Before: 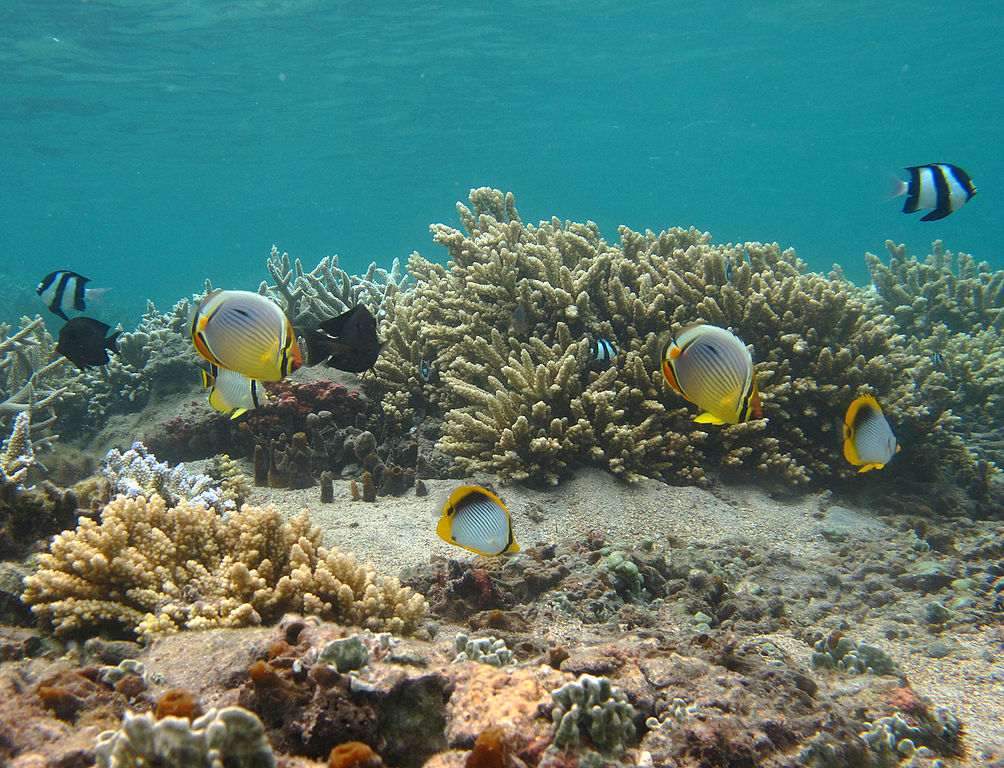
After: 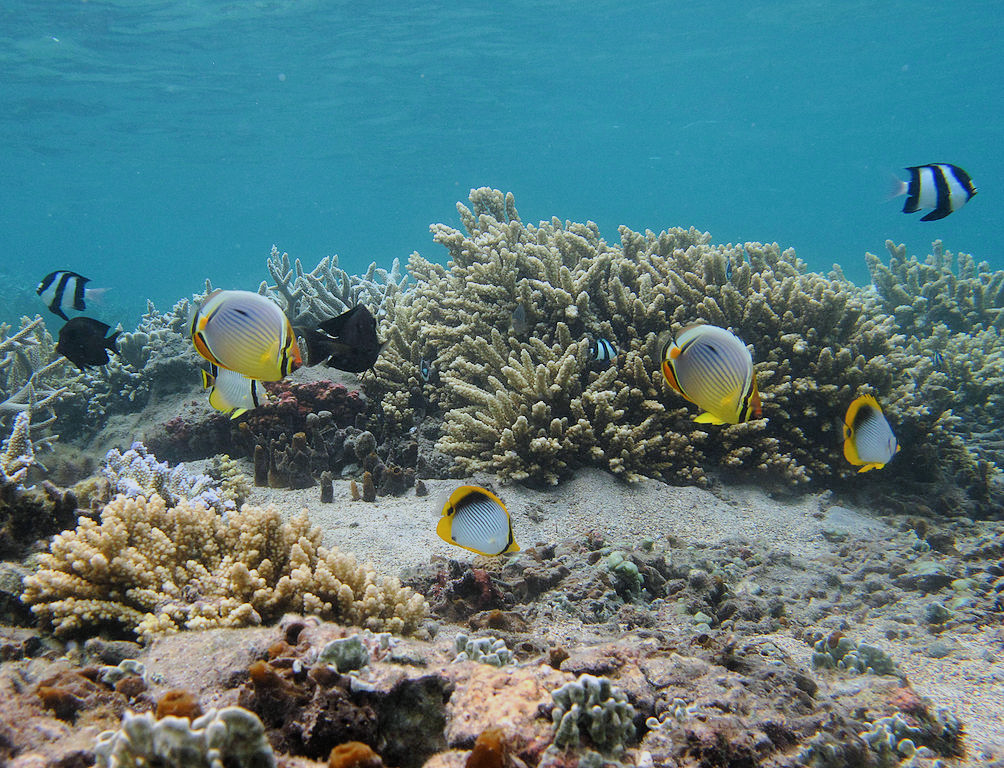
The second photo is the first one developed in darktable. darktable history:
white balance: red 0.967, blue 1.119, emerald 0.756
shadows and highlights: shadows -12.5, white point adjustment 4, highlights 28.33
filmic rgb: black relative exposure -7.65 EV, white relative exposure 4.56 EV, hardness 3.61
